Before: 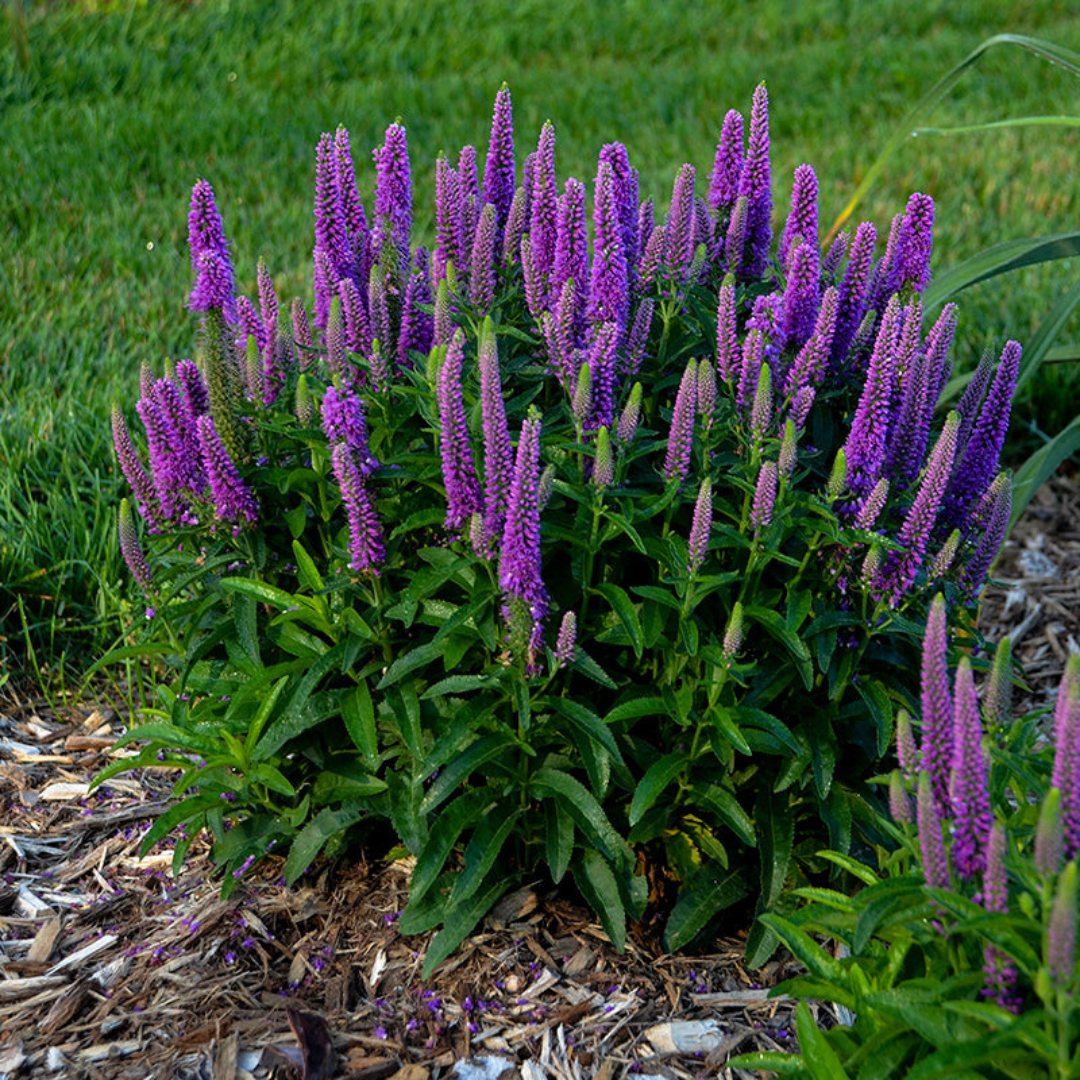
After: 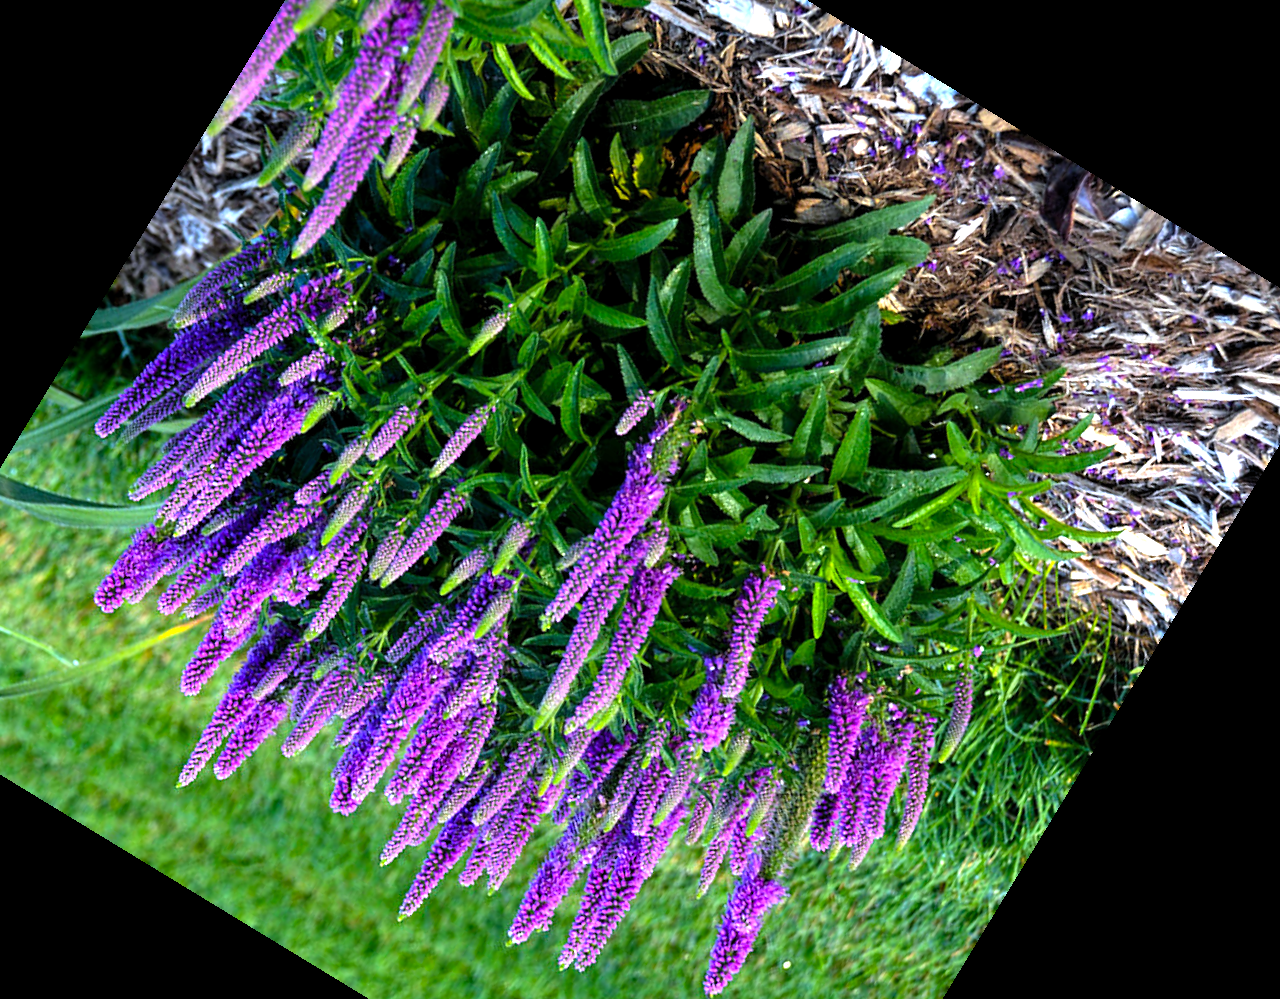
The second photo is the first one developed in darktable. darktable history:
levels: levels [0.012, 0.367, 0.697]
crop and rotate: angle 148.68°, left 9.111%, top 15.603%, right 4.588%, bottom 17.041%
white balance: red 0.967, blue 1.119, emerald 0.756
